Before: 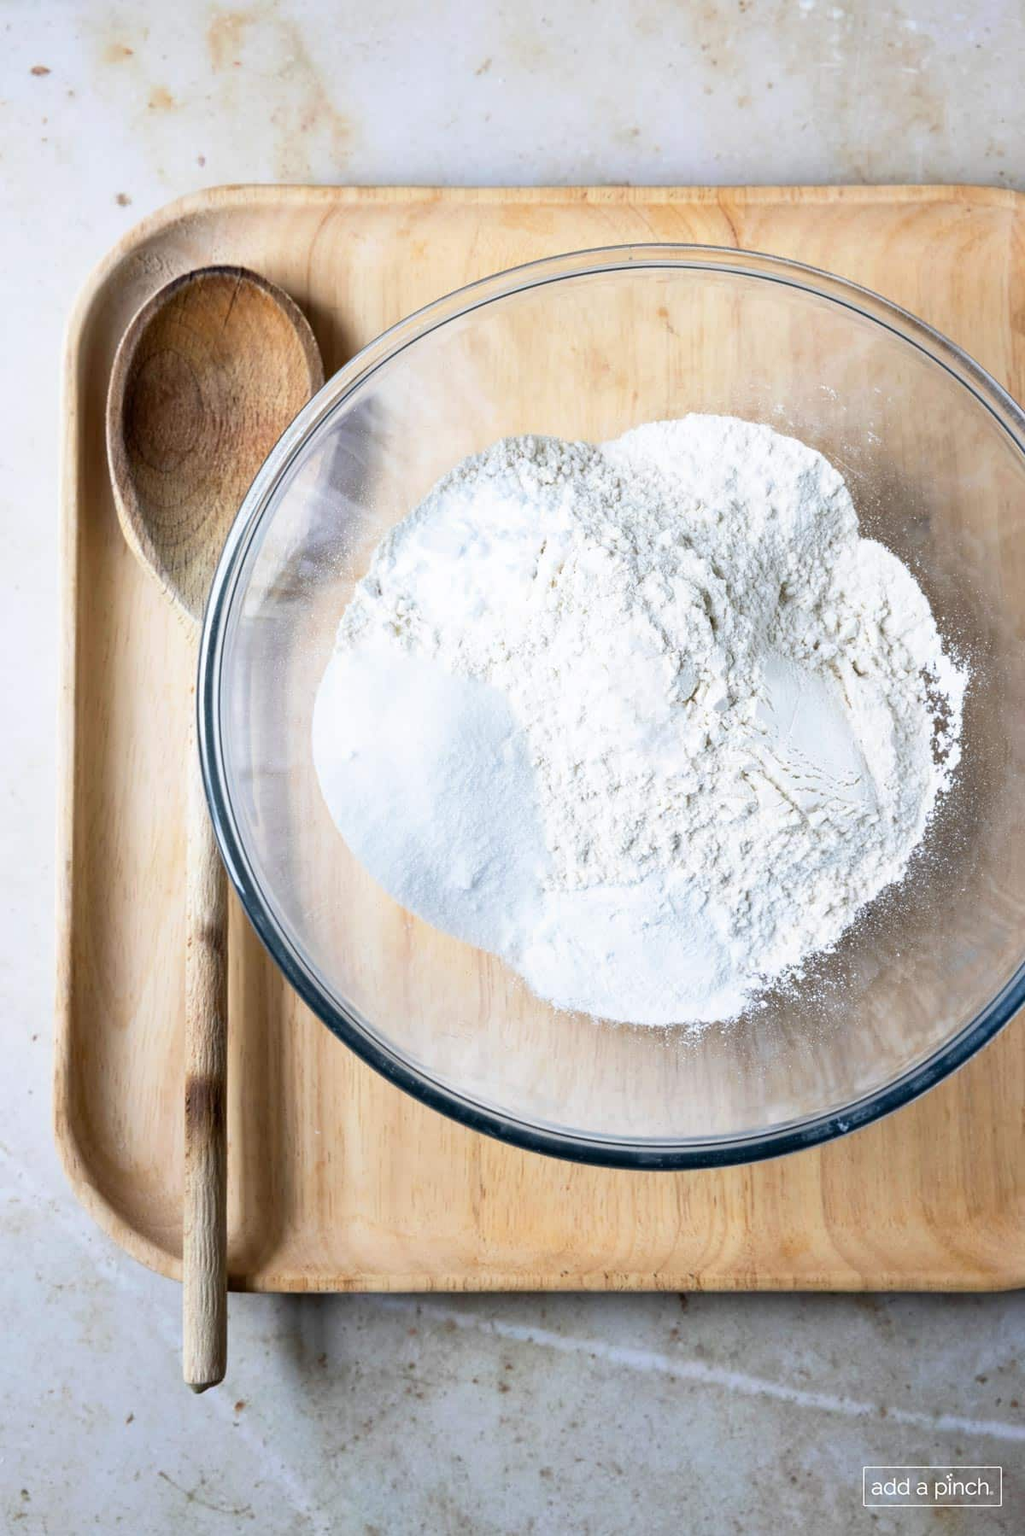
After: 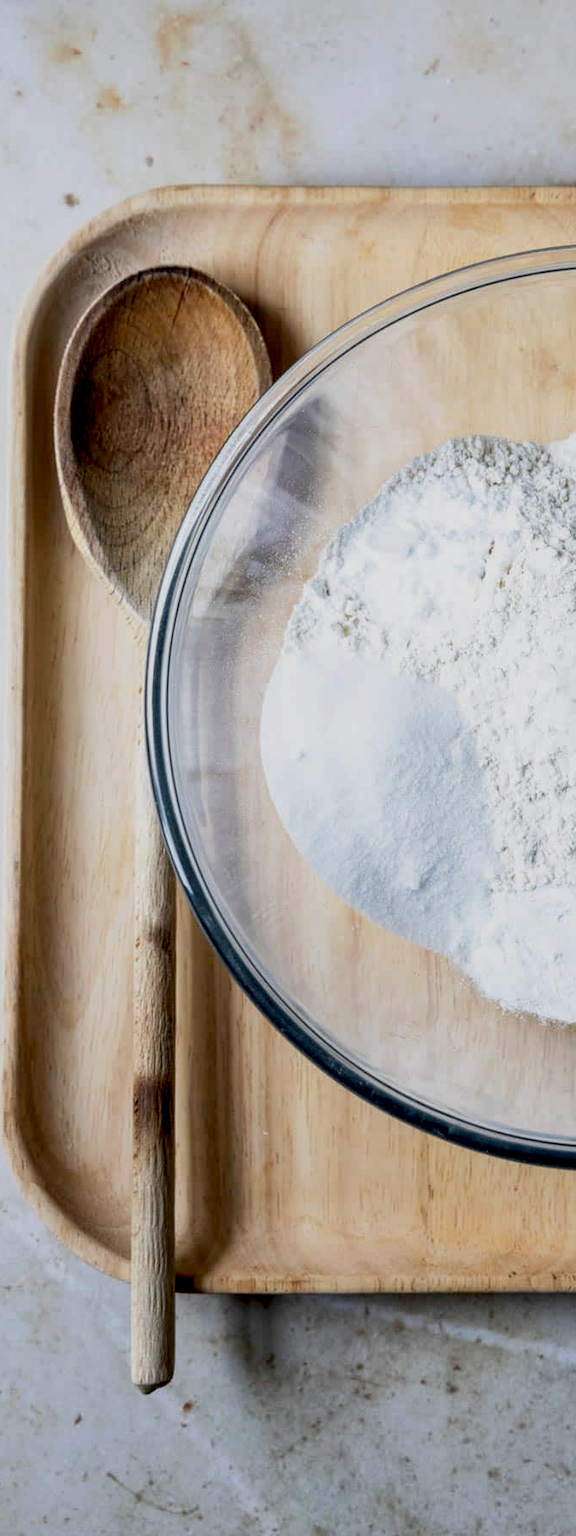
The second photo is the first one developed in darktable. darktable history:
exposure: black level correction 0.011, exposure -0.478 EV, compensate highlight preservation false
local contrast: detail 130%
crop: left 5.114%, right 38.589%
